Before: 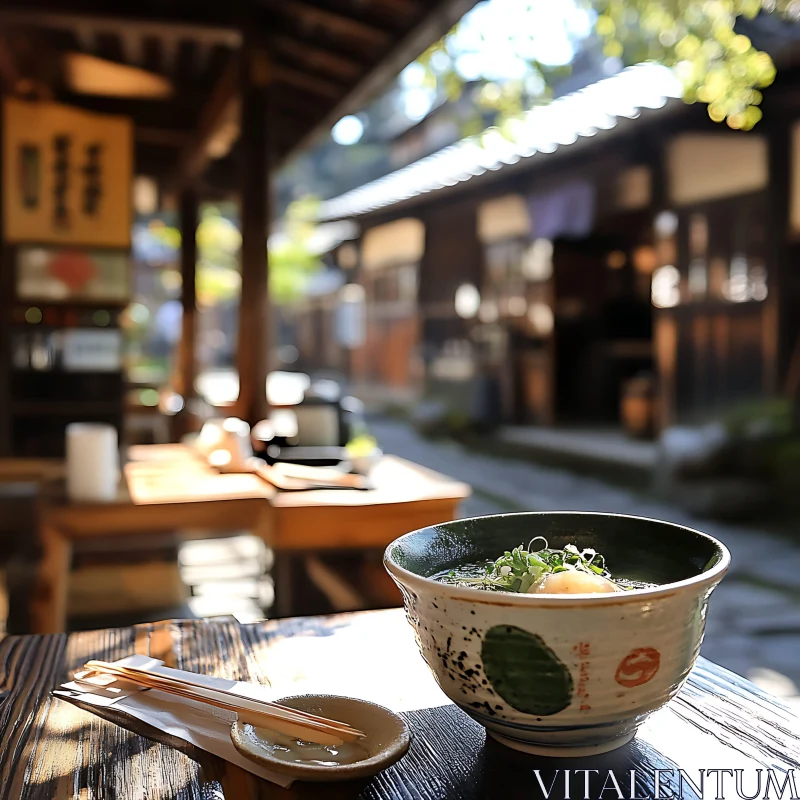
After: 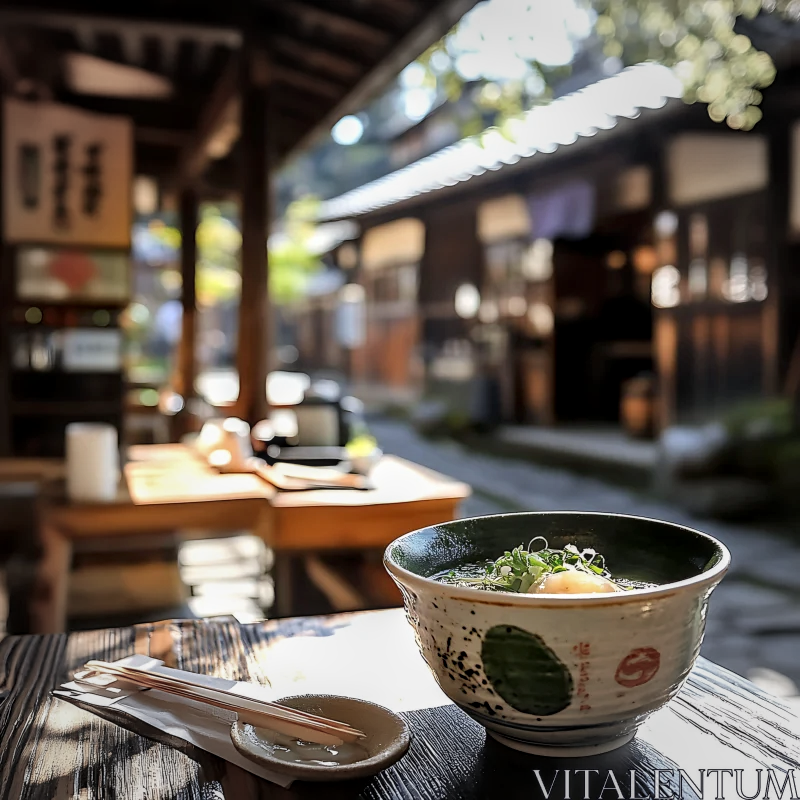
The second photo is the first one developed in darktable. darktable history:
vignetting: fall-off start 90.78%, fall-off radius 39.5%, brightness -0.209, width/height ratio 1.215, shape 1.29
local contrast: detail 130%
exposure: black level correction 0.001, exposure -0.123 EV, compensate highlight preservation false
